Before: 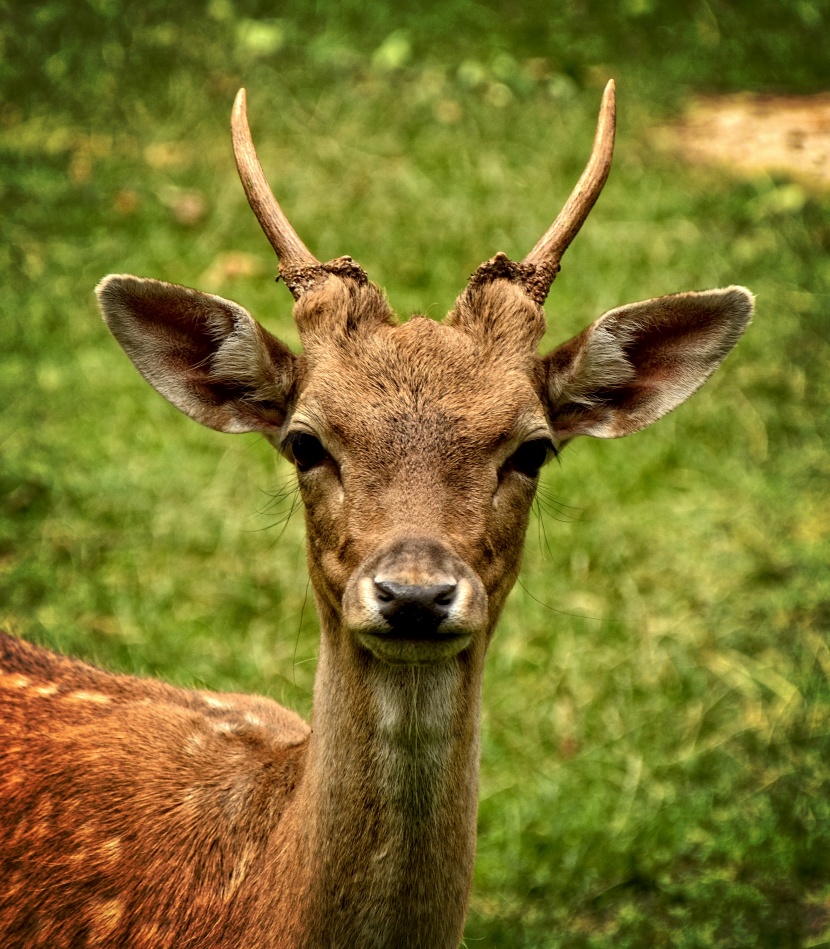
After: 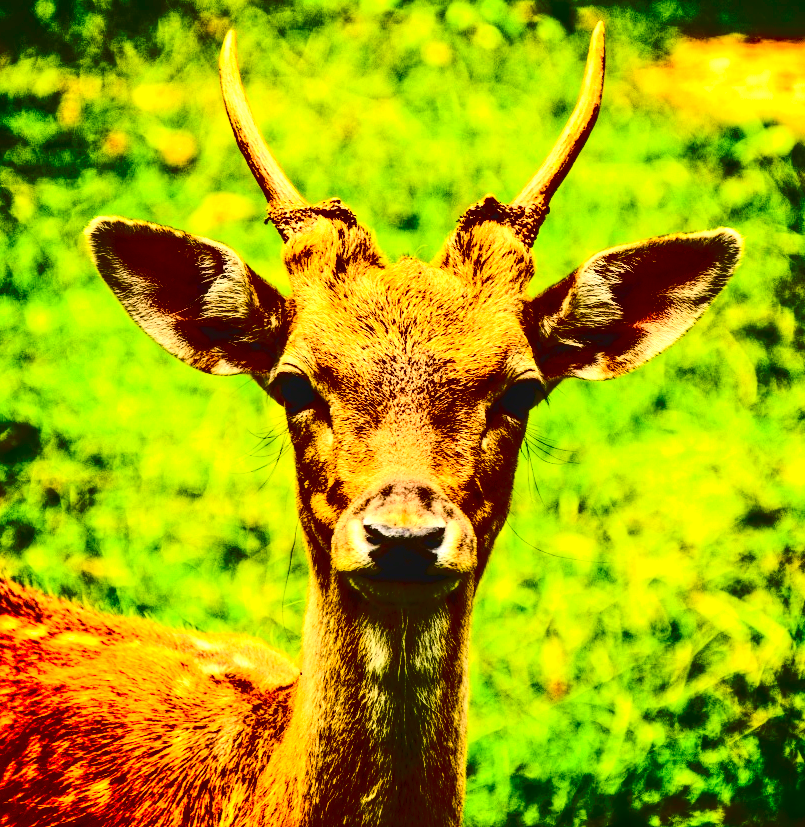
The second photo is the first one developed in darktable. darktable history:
local contrast: on, module defaults
crop: left 1.434%, top 6.131%, right 1.515%, bottom 6.666%
contrast brightness saturation: contrast 0.761, brightness -0.987, saturation 0.99
exposure: black level correction 0, exposure 1.199 EV, compensate exposure bias true, compensate highlight preservation false
velvia: on, module defaults
